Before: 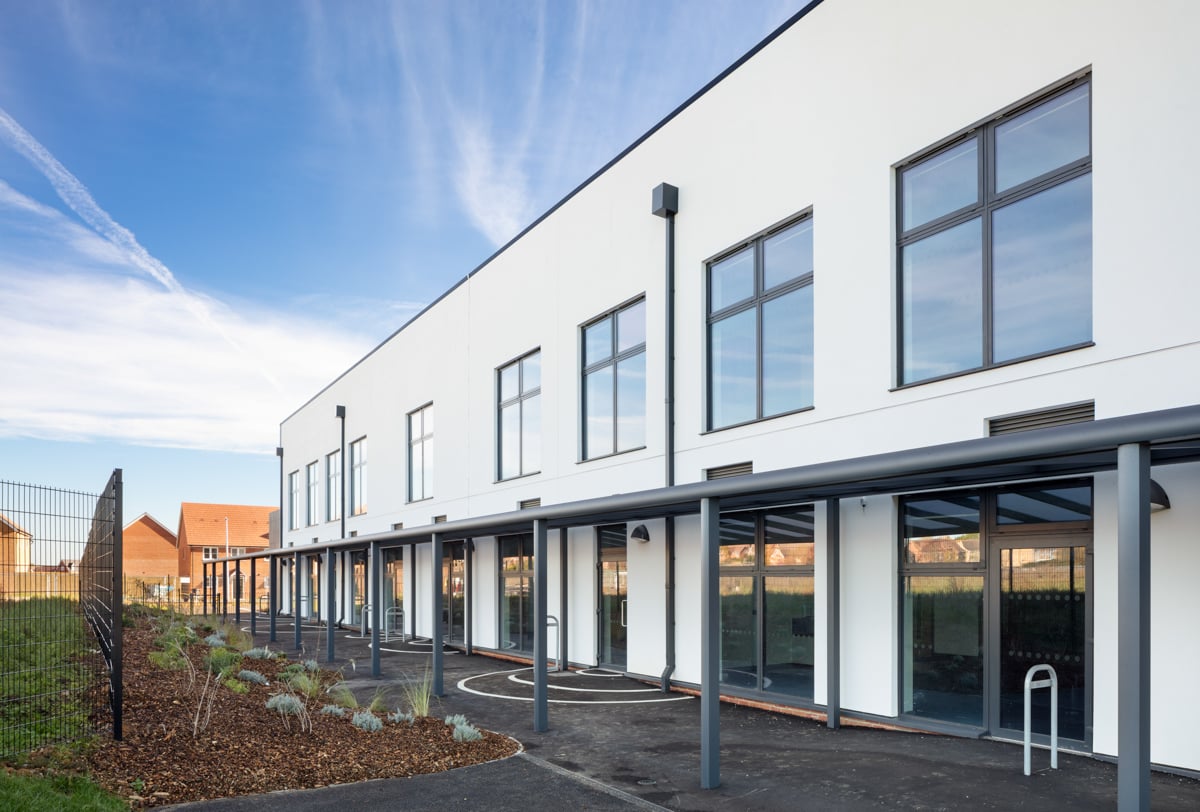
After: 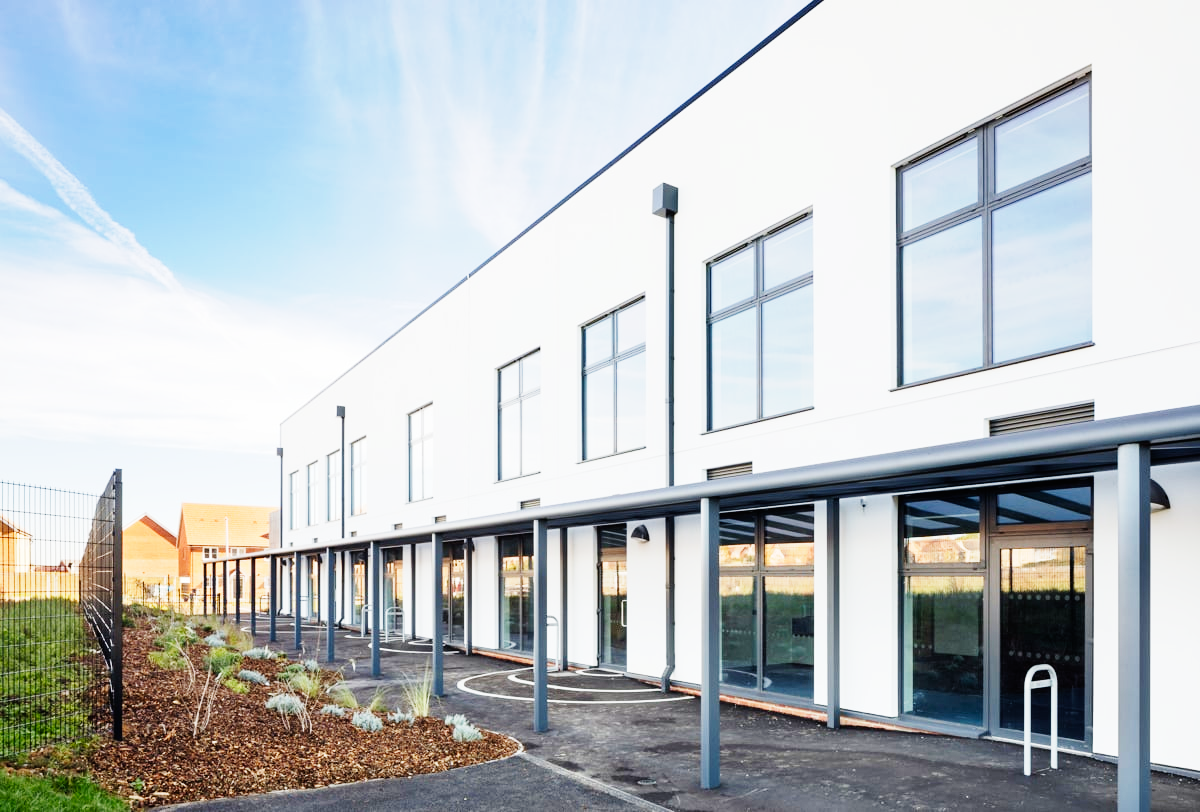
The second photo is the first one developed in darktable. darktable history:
exposure: black level correction 0, exposure 0 EV, compensate highlight preservation false
base curve: curves: ch0 [(0, 0) (0, 0.001) (0.001, 0.001) (0.004, 0.002) (0.007, 0.004) (0.015, 0.013) (0.033, 0.045) (0.052, 0.096) (0.075, 0.17) (0.099, 0.241) (0.163, 0.42) (0.219, 0.55) (0.259, 0.616) (0.327, 0.722) (0.365, 0.765) (0.522, 0.873) (0.547, 0.881) (0.689, 0.919) (0.826, 0.952) (1, 1)], preserve colors none
